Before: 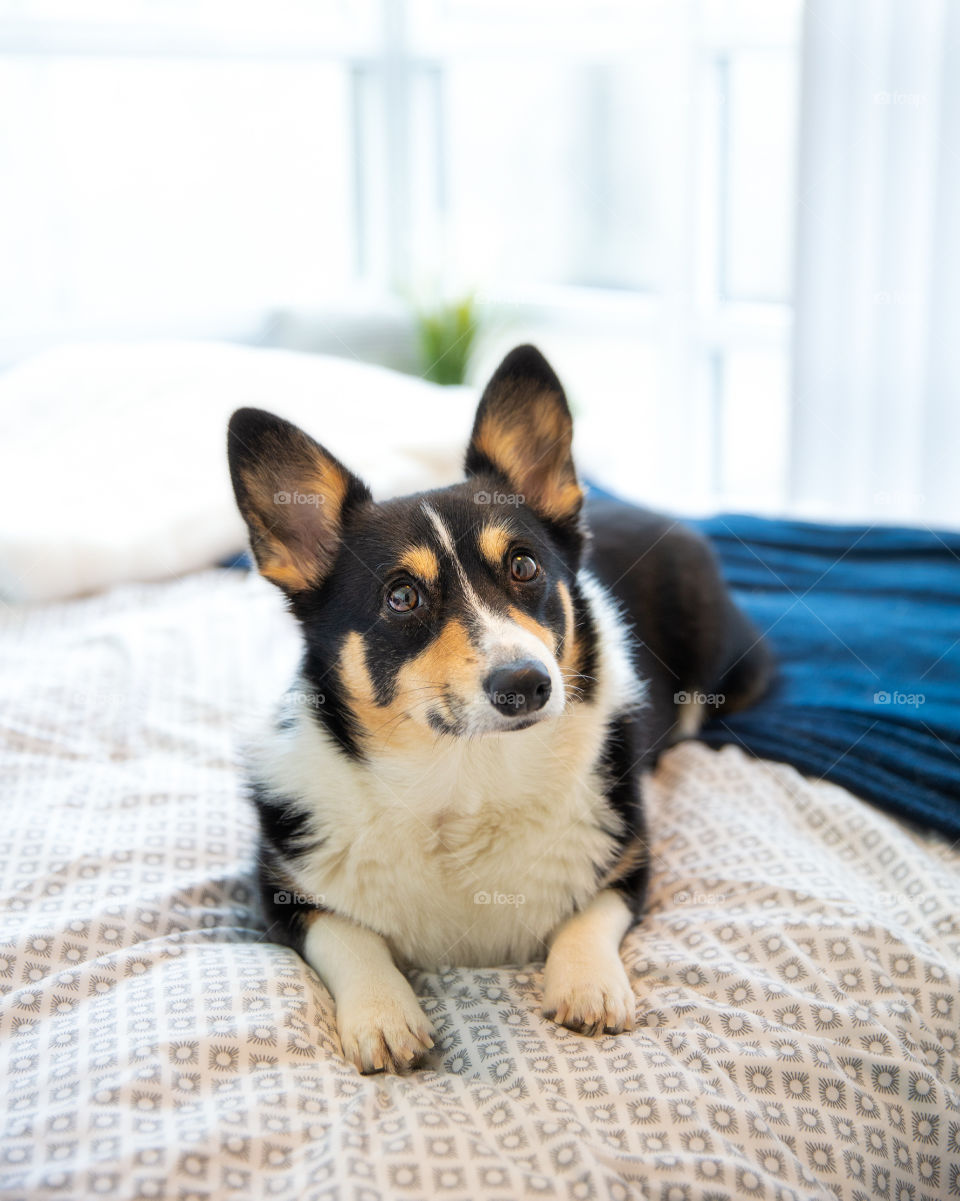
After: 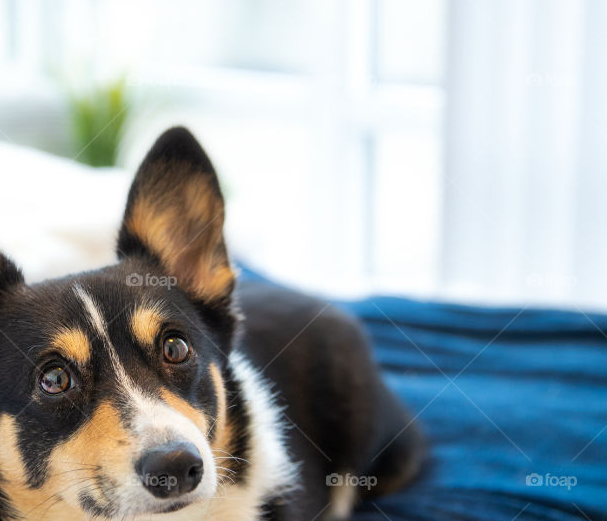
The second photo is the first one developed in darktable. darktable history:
crop: left 36.284%, top 18.16%, right 0.392%, bottom 38.448%
